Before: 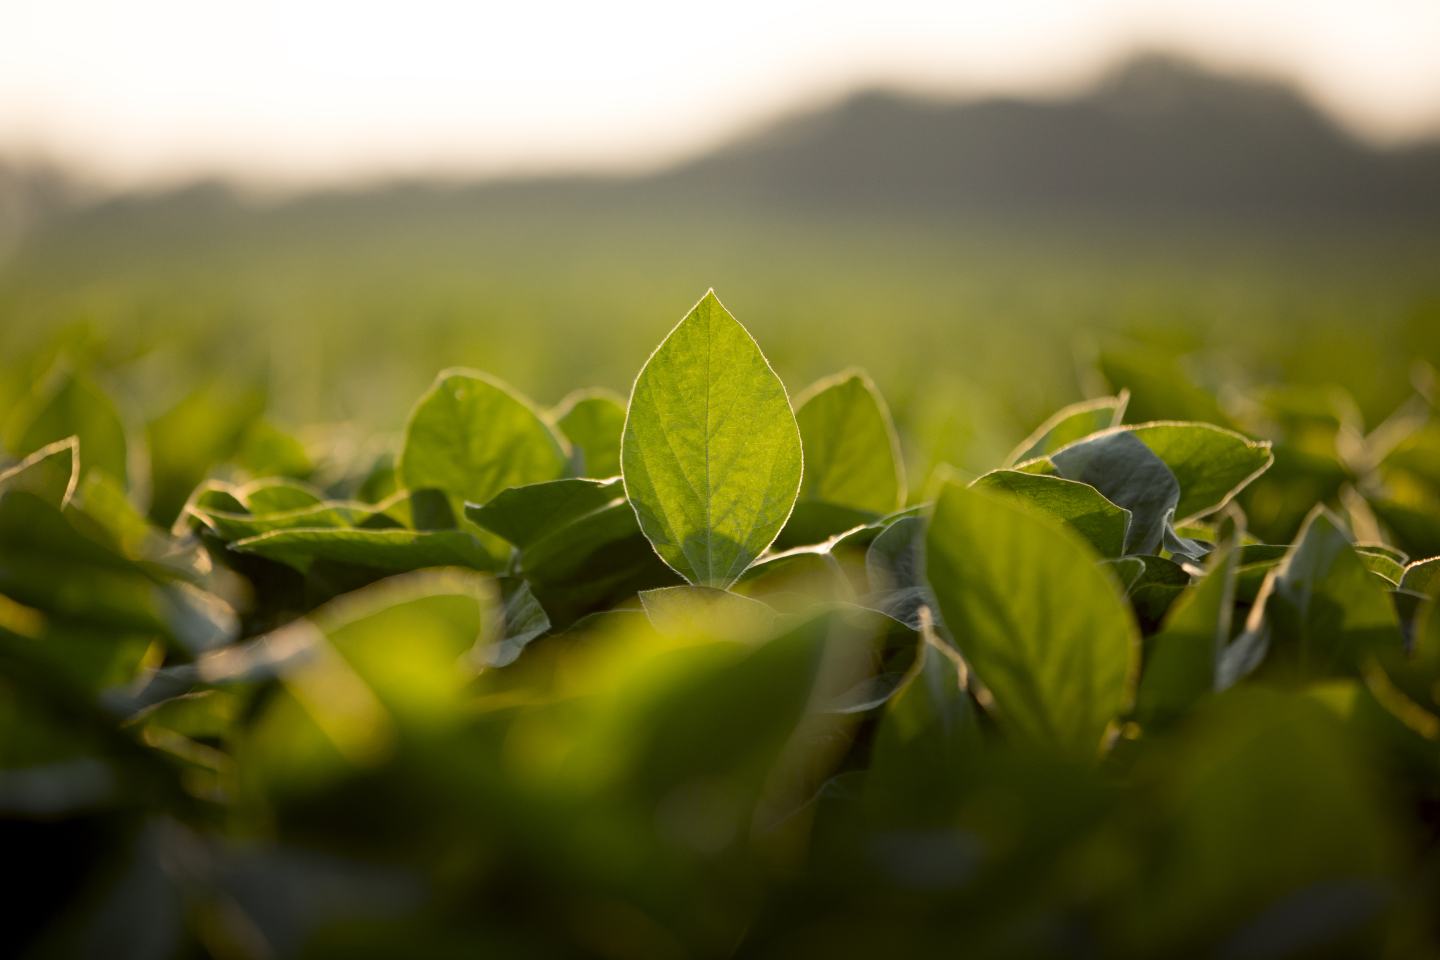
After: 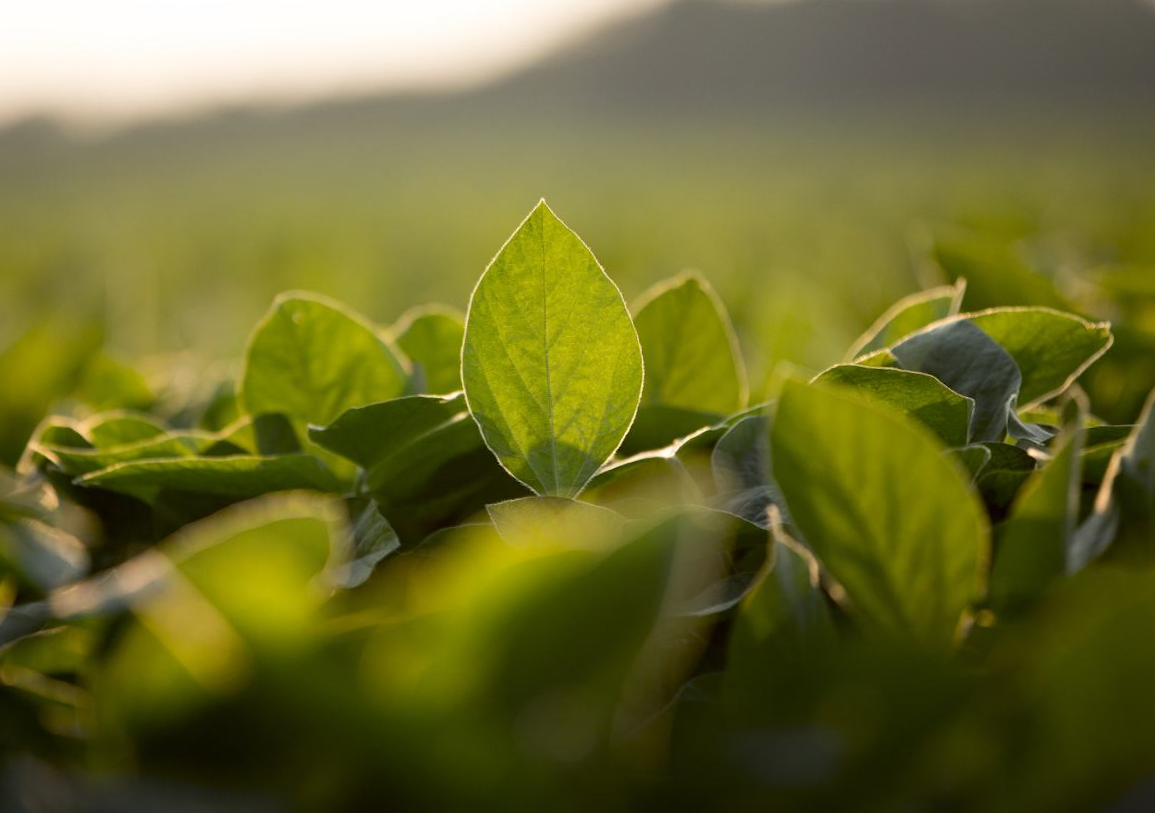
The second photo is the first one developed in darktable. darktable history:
rotate and perspective: rotation -3°, crop left 0.031, crop right 0.968, crop top 0.07, crop bottom 0.93
crop: left 9.807%, top 6.259%, right 7.334%, bottom 2.177%
